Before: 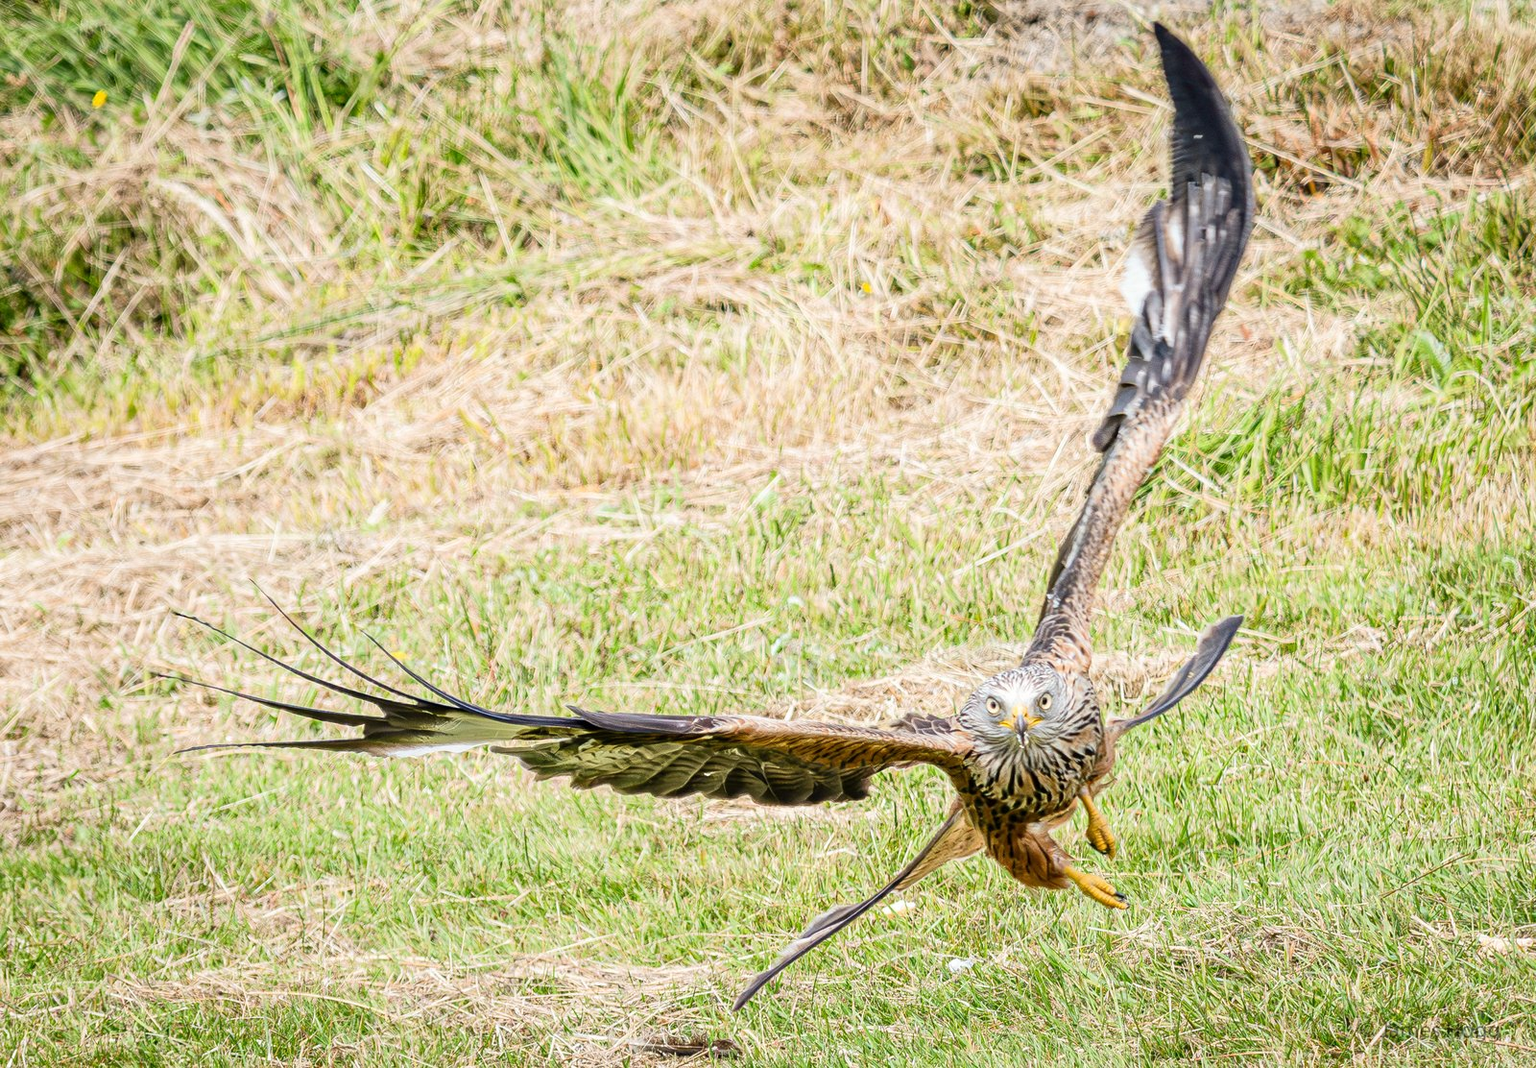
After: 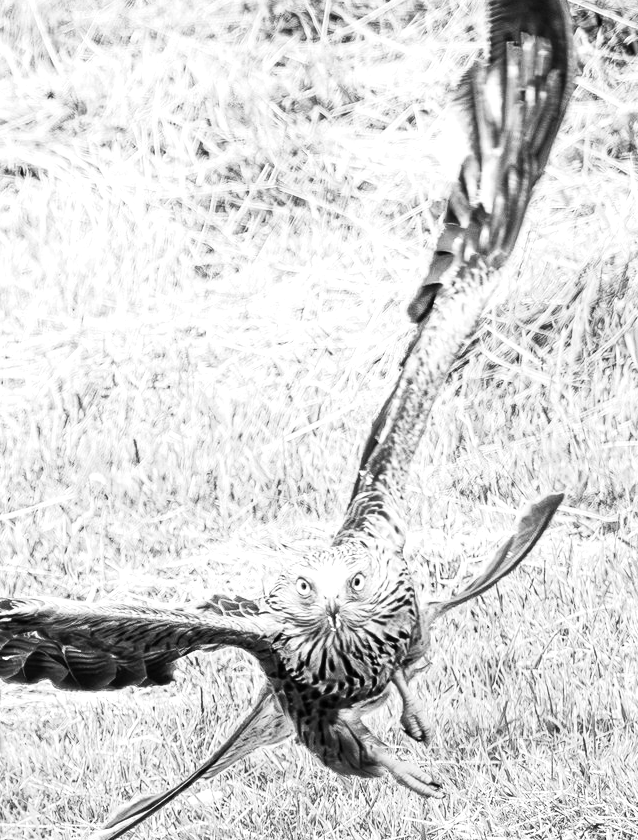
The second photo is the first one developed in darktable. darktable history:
color balance rgb: linear chroma grading › global chroma 9%, perceptual saturation grading › global saturation 36%, perceptual saturation grading › shadows 35%, perceptual brilliance grading › global brilliance 15%, perceptual brilliance grading › shadows -35%, global vibrance 15%
crop: left 45.721%, top 13.393%, right 14.118%, bottom 10.01%
monochrome: on, module defaults
contrast brightness saturation: contrast 0.2, brightness 0.15, saturation 0.14
rgb levels: mode RGB, independent channels, levels [[0, 0.5, 1], [0, 0.521, 1], [0, 0.536, 1]]
